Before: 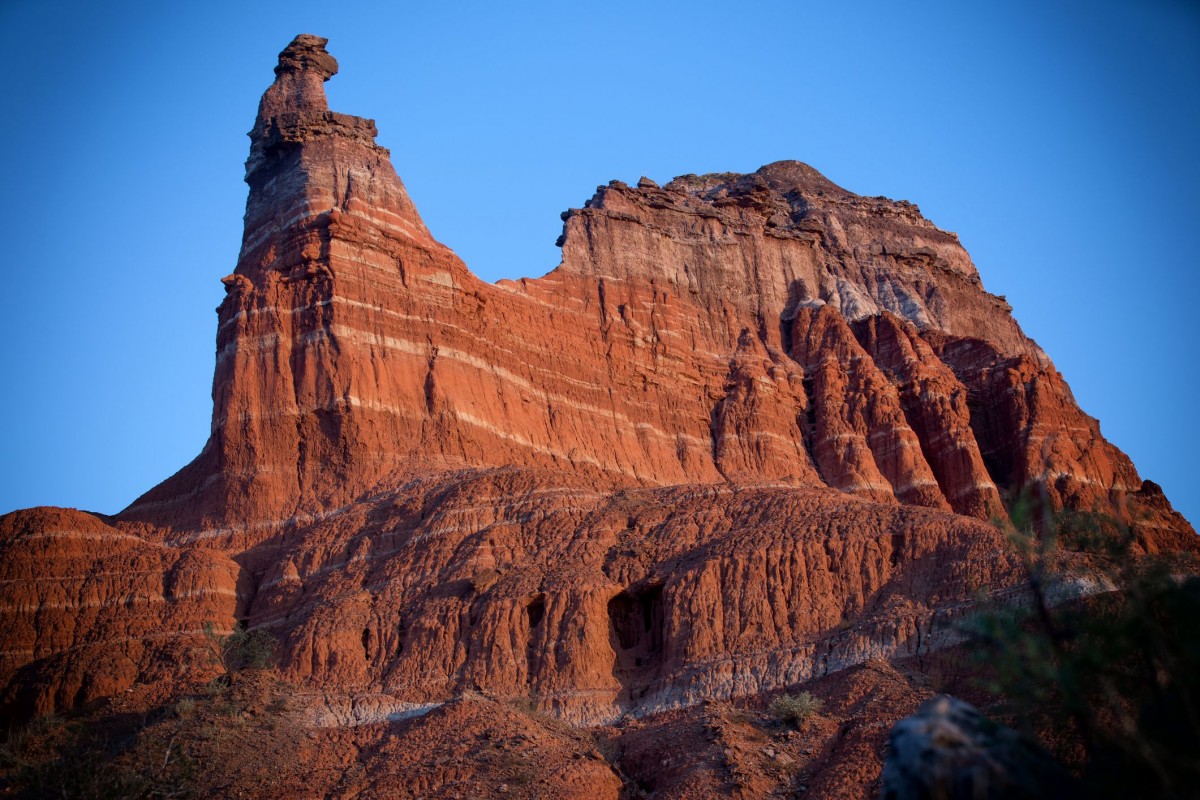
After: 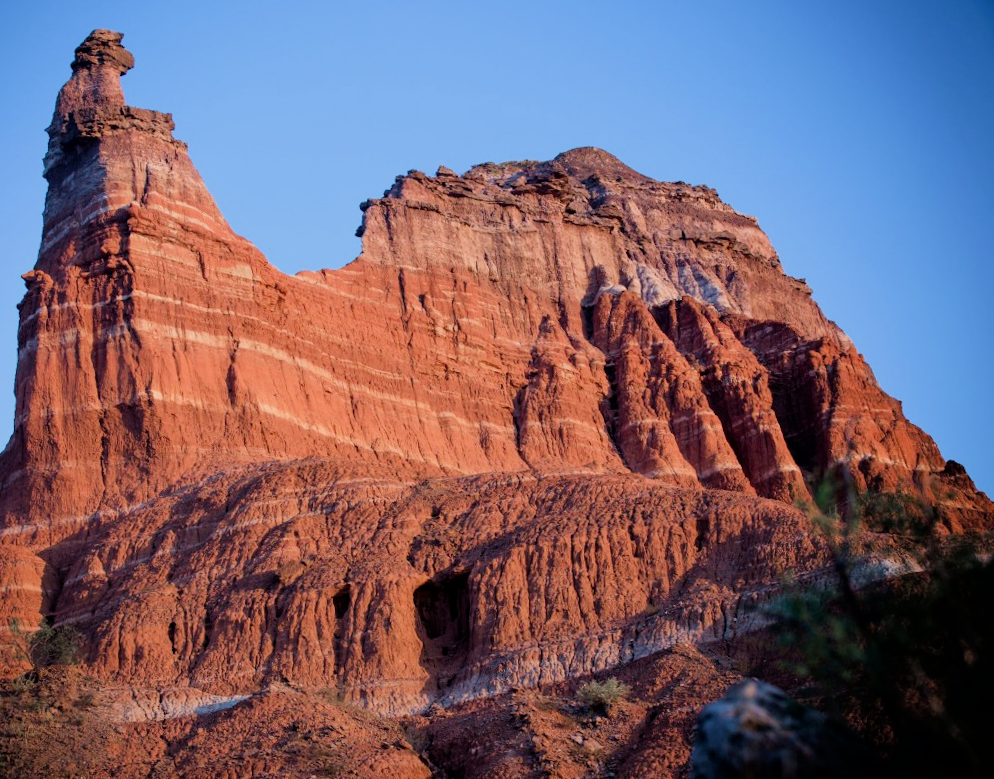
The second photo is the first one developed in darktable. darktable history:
crop: left 16.145%
exposure: black level correction 0, exposure 0.7 EV, compensate exposure bias true, compensate highlight preservation false
tone equalizer: on, module defaults
velvia: strength 21.76%
rotate and perspective: rotation -1°, crop left 0.011, crop right 0.989, crop top 0.025, crop bottom 0.975
filmic rgb: black relative exposure -7.65 EV, white relative exposure 4.56 EV, hardness 3.61
